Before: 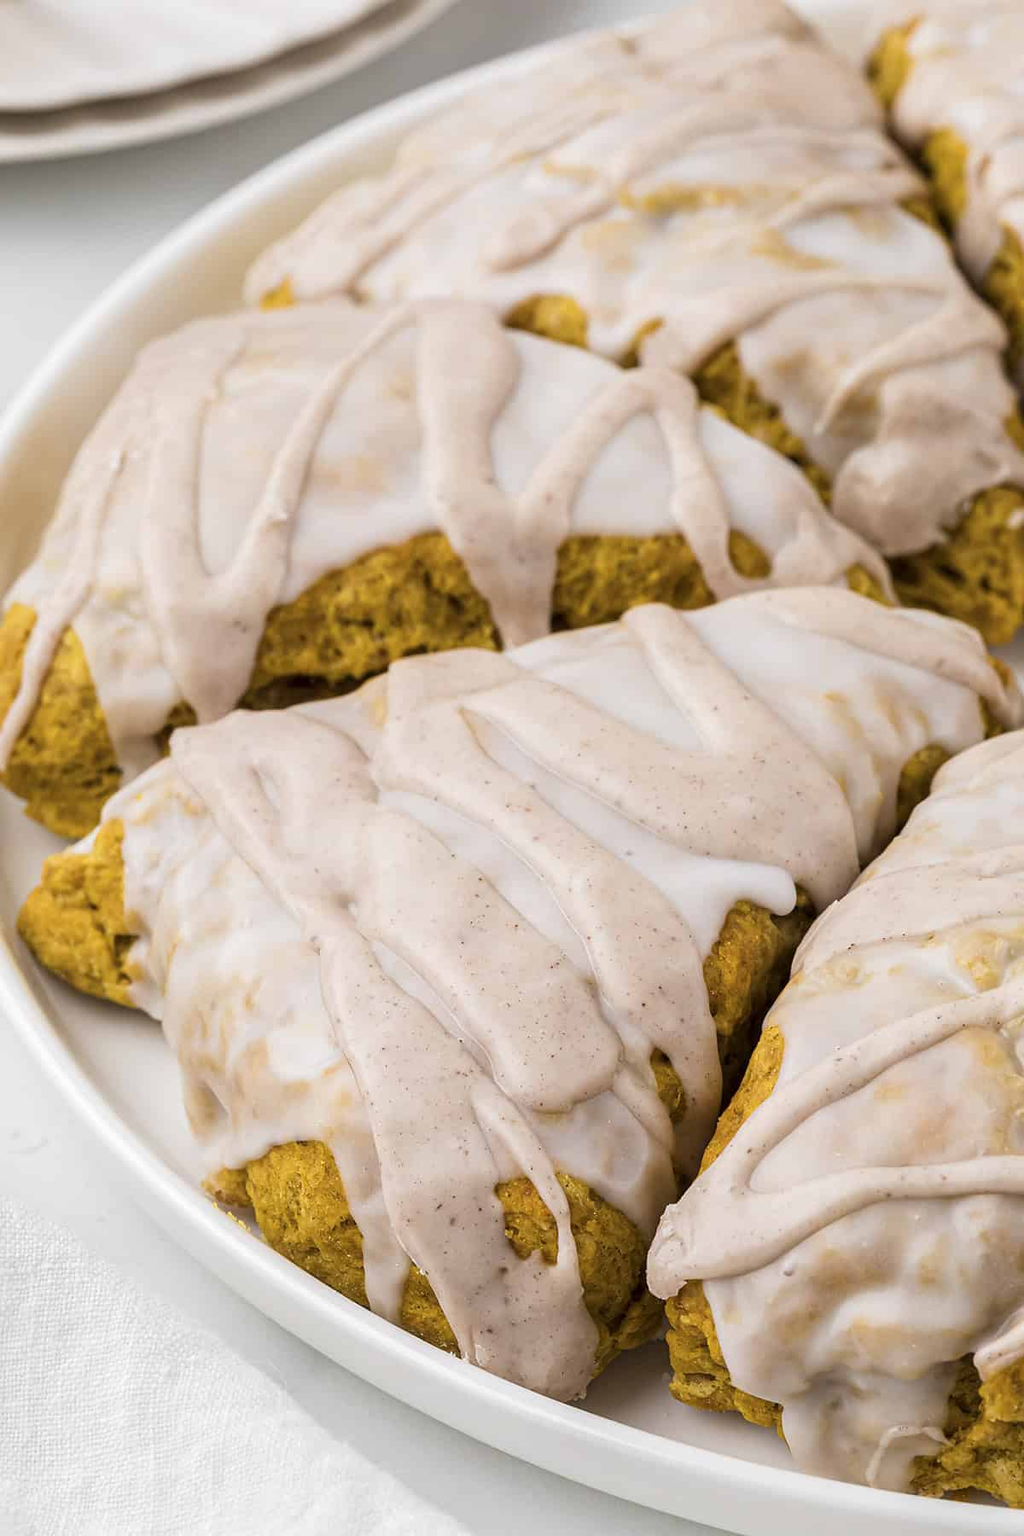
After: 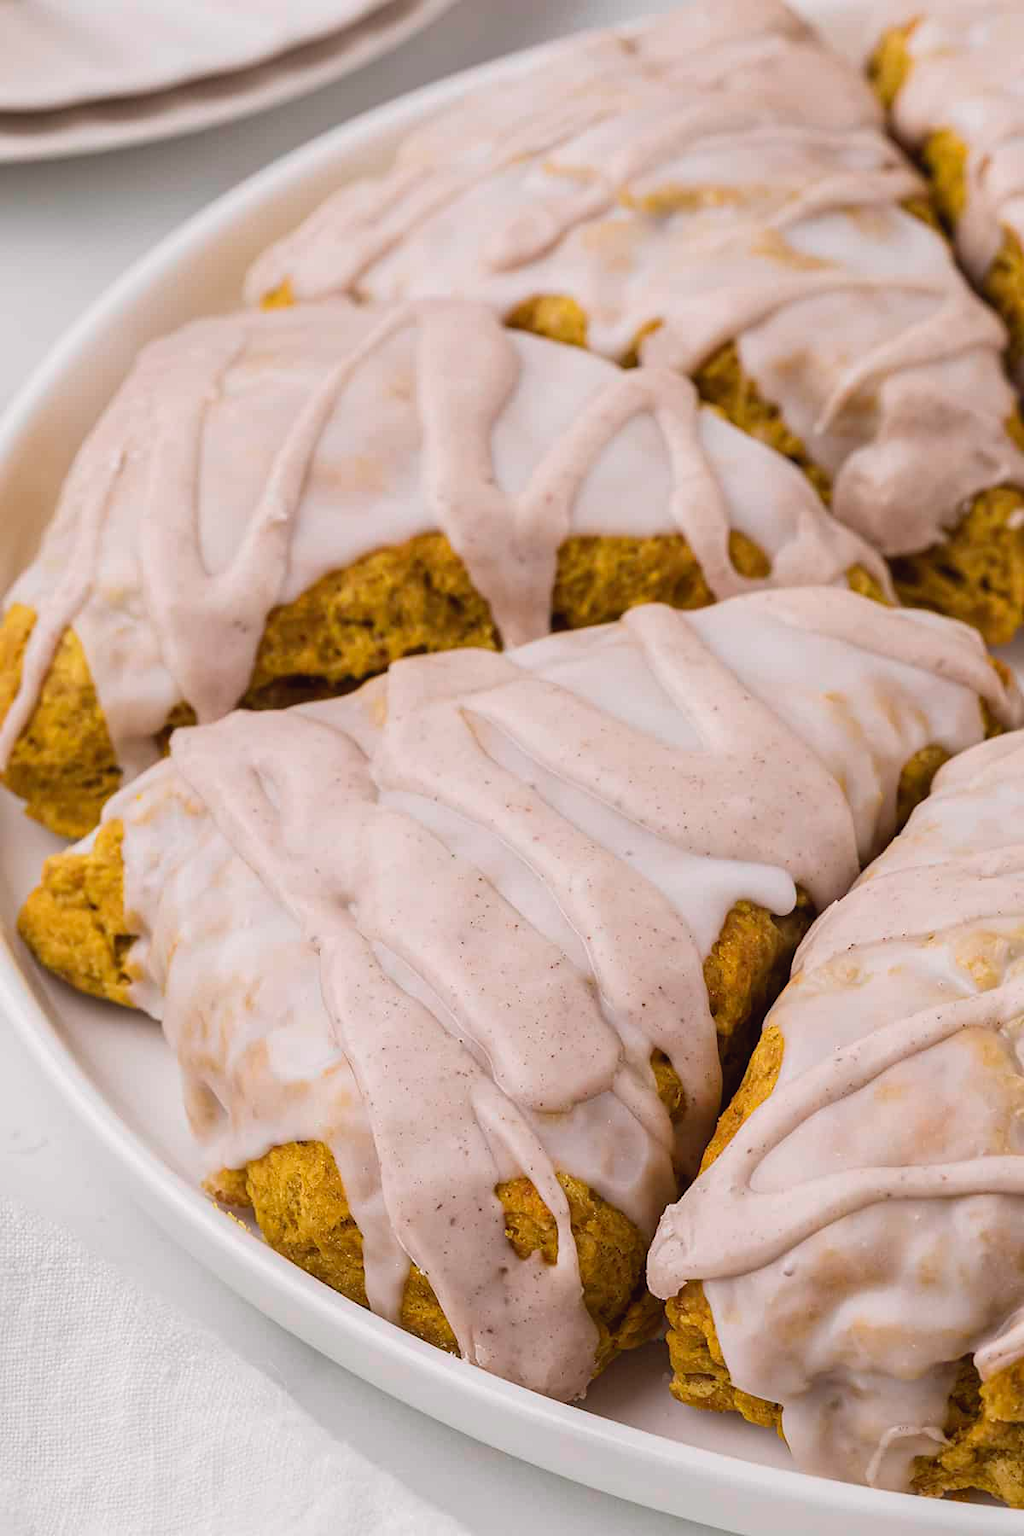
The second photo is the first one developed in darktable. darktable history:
tone curve: curves: ch0 [(0, 0.029) (0.253, 0.237) (1, 0.945)]; ch1 [(0, 0) (0.401, 0.42) (0.442, 0.47) (0.492, 0.498) (0.511, 0.523) (0.557, 0.565) (0.66, 0.683) (1, 1)]; ch2 [(0, 0) (0.394, 0.413) (0.5, 0.5) (0.578, 0.568) (1, 1)], color space Lab, independent channels, preserve colors none
